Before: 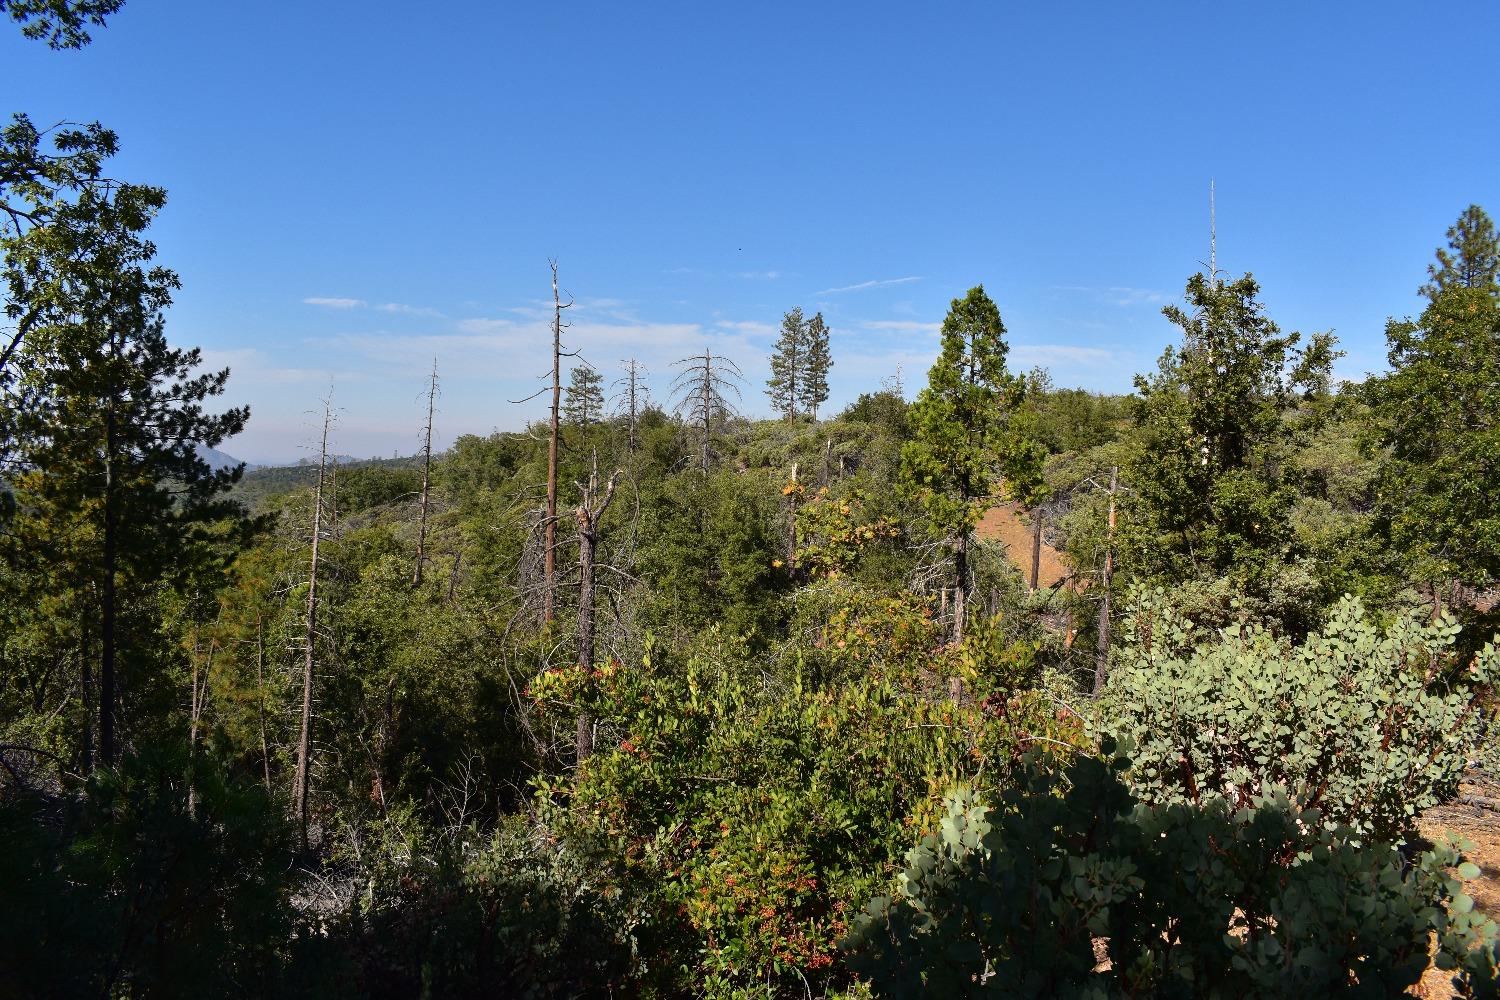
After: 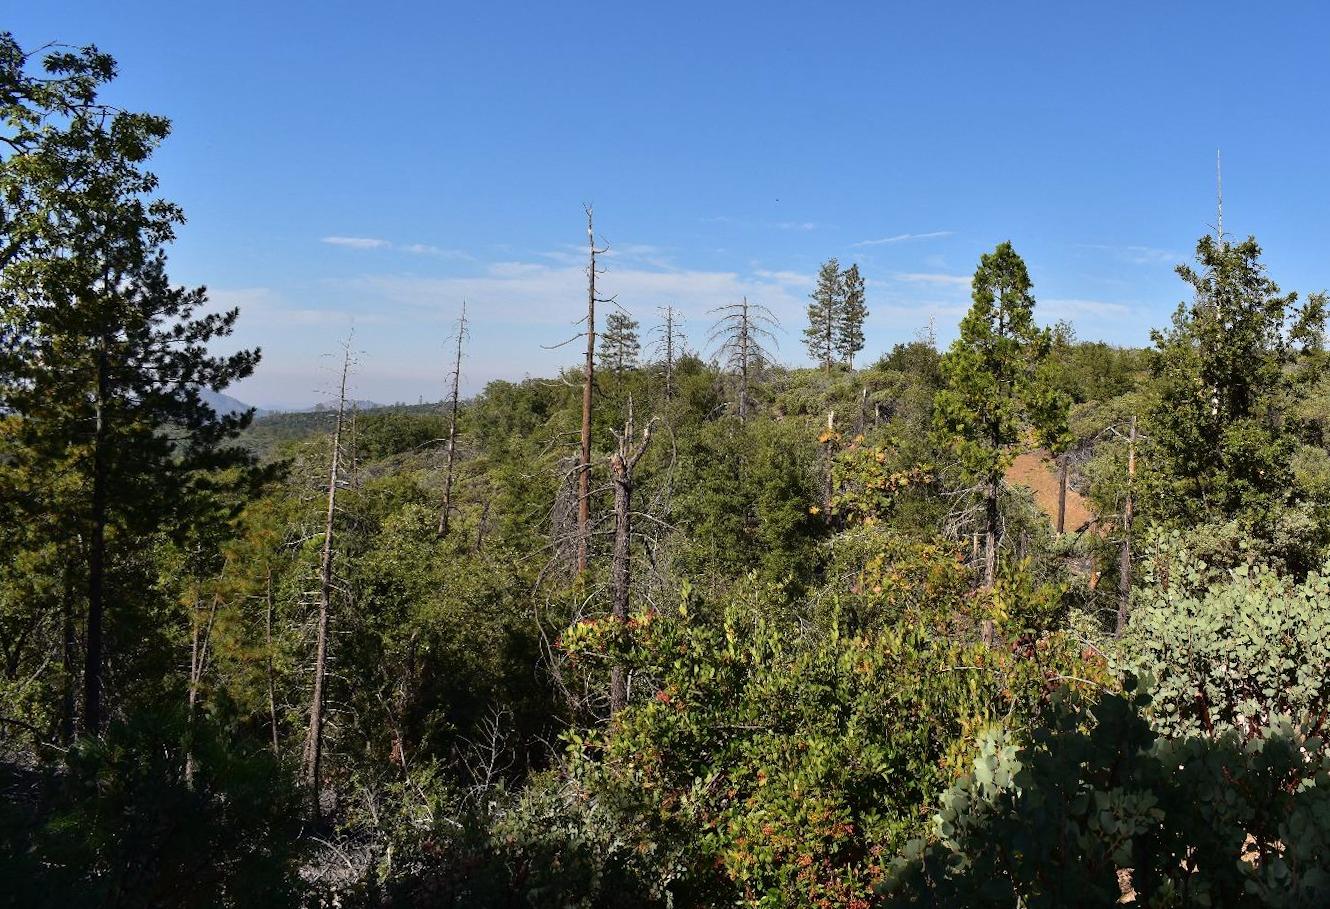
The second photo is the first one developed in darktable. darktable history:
rotate and perspective: rotation -0.013°, lens shift (vertical) -0.027, lens shift (horizontal) 0.178, crop left 0.016, crop right 0.989, crop top 0.082, crop bottom 0.918
contrast brightness saturation: contrast 0.01, saturation -0.05
crop and rotate: left 1.088%, right 8.807%
